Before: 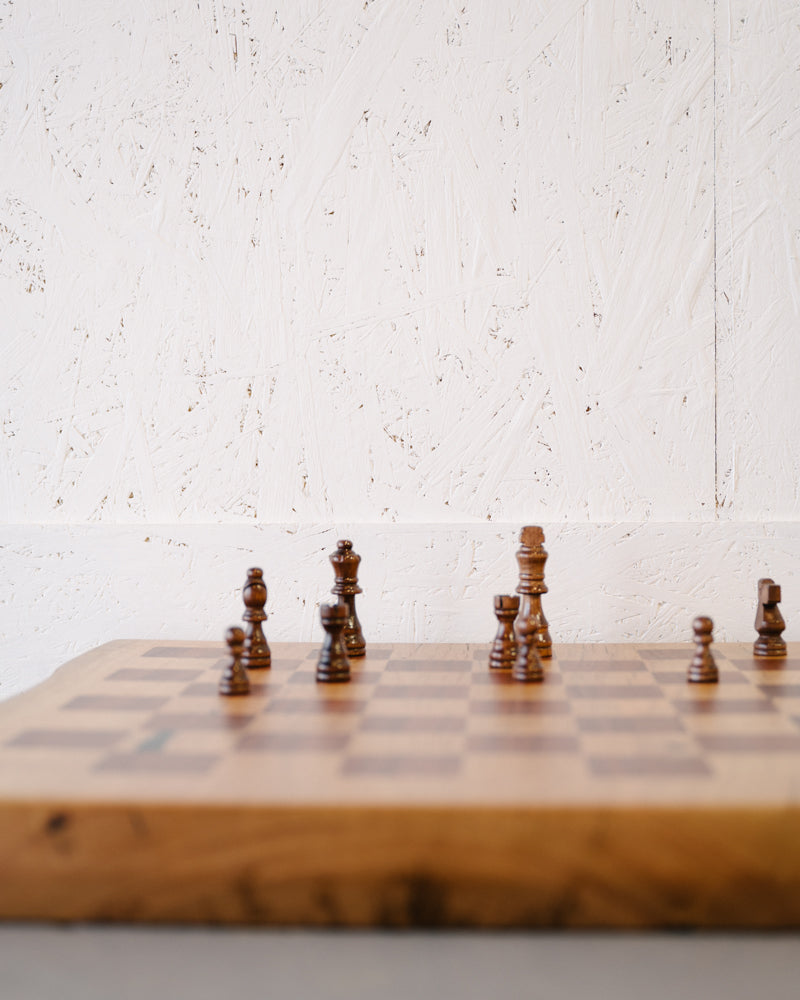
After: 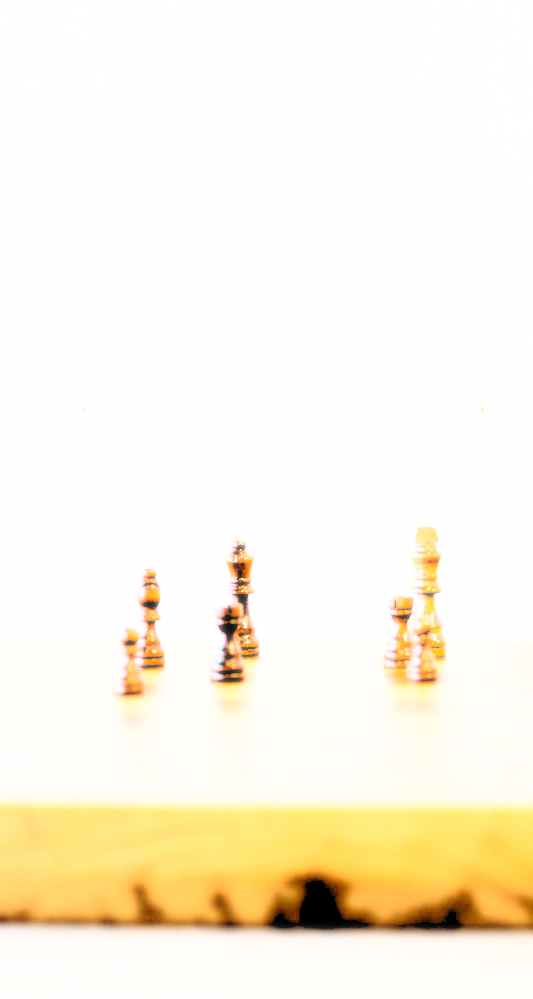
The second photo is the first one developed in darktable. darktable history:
crop and rotate: left 13.409%, right 19.924%
levels: levels [0, 0.51, 1]
rgb levels: levels [[0.027, 0.429, 0.996], [0, 0.5, 1], [0, 0.5, 1]]
exposure: exposure 0.6 EV, compensate highlight preservation false
color zones: curves: ch0 [(0.254, 0.492) (0.724, 0.62)]; ch1 [(0.25, 0.528) (0.719, 0.796)]; ch2 [(0, 0.472) (0.25, 0.5) (0.73, 0.184)]
bloom: size 0%, threshold 54.82%, strength 8.31%
base curve: curves: ch0 [(0, 0) (0.028, 0.03) (0.121, 0.232) (0.46, 0.748) (0.859, 0.968) (1, 1)], preserve colors none
contrast brightness saturation: saturation -0.05
